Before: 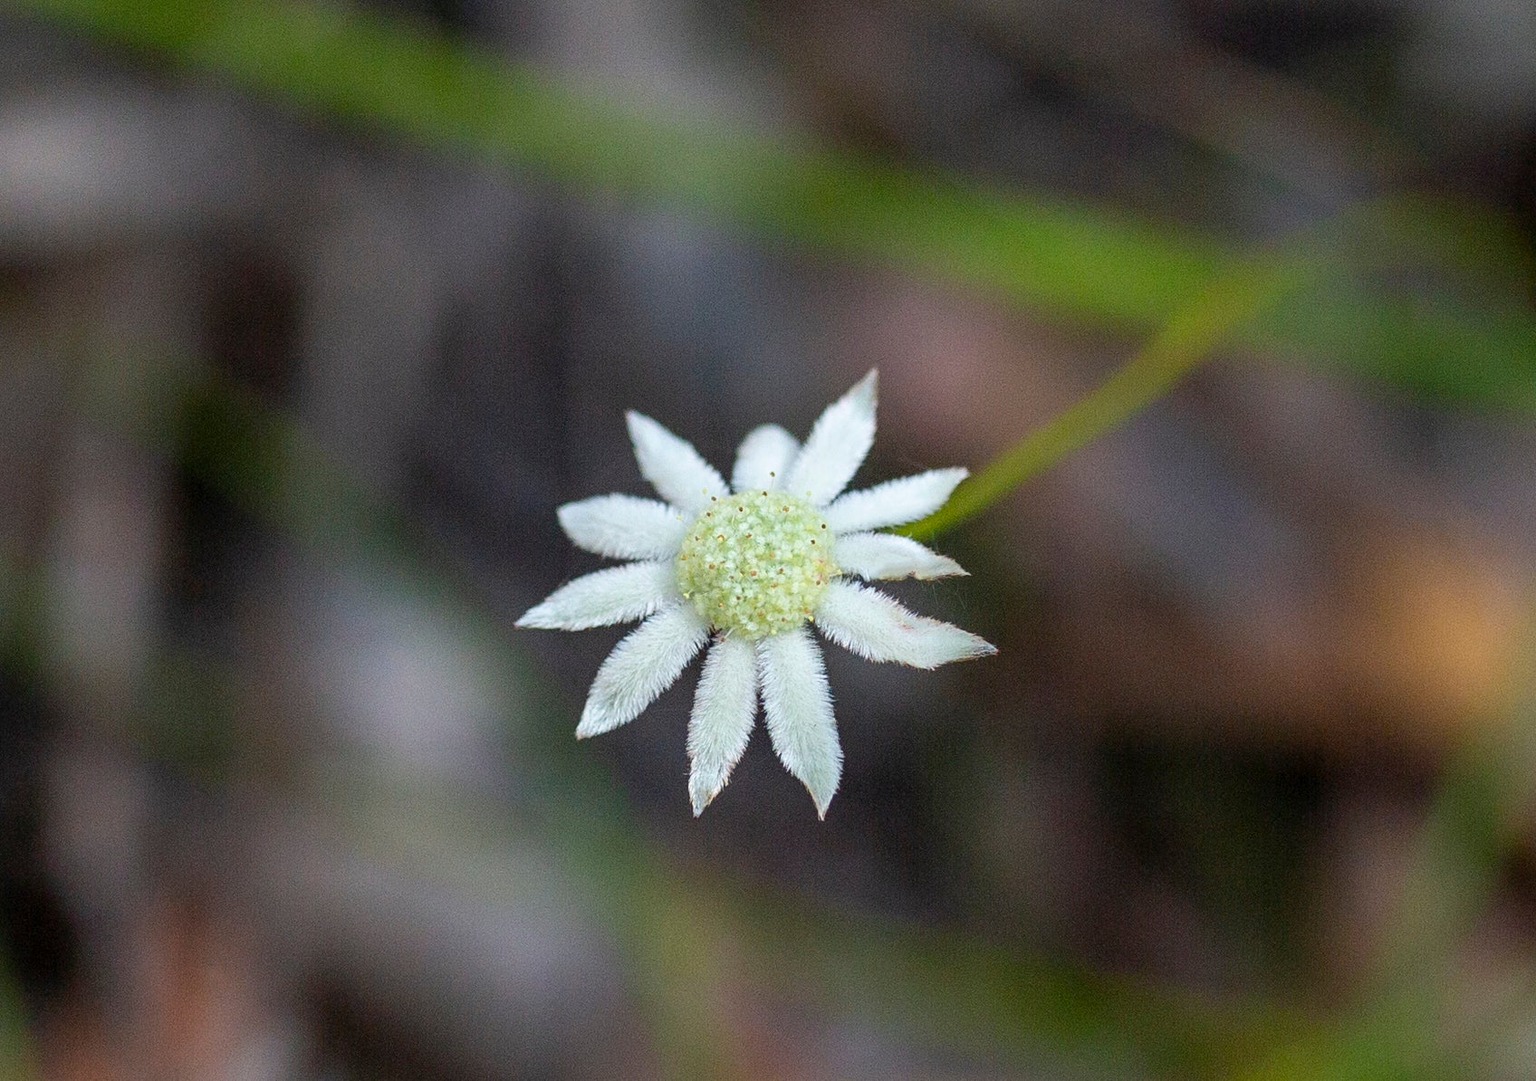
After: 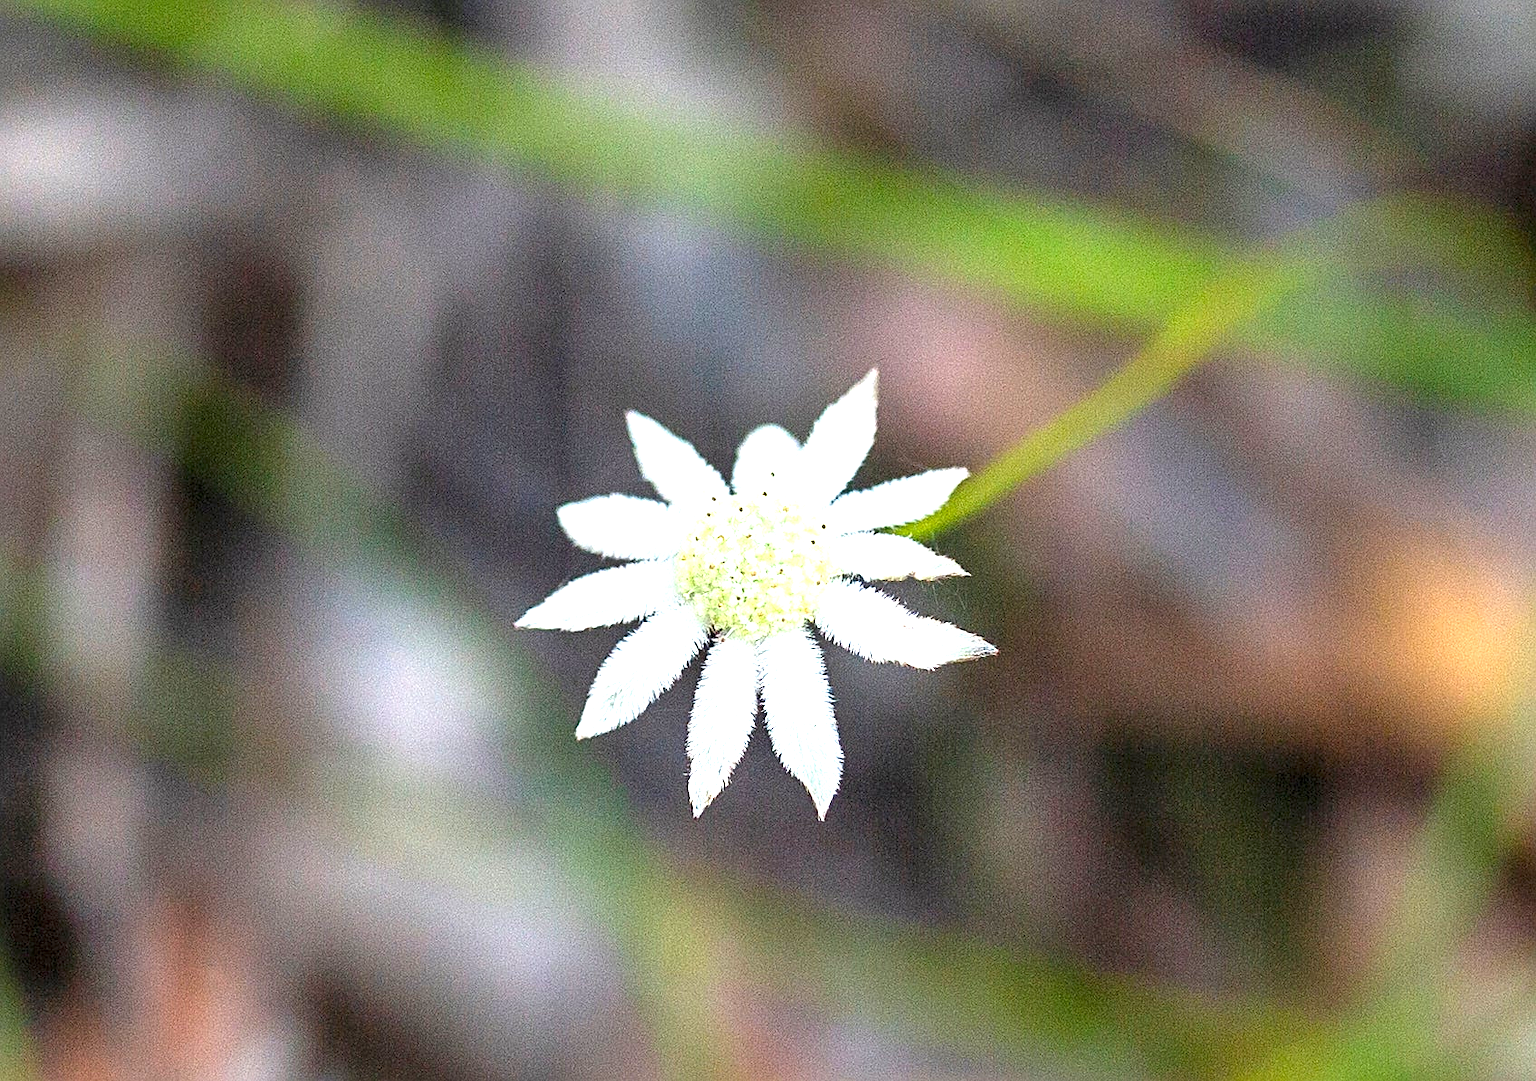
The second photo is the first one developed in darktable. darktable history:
sharpen: on, module defaults
shadows and highlights: shadows 37.27, highlights -28.18, soften with gaussian
exposure: black level correction 0, exposure 1.45 EV, compensate exposure bias true, compensate highlight preservation false
